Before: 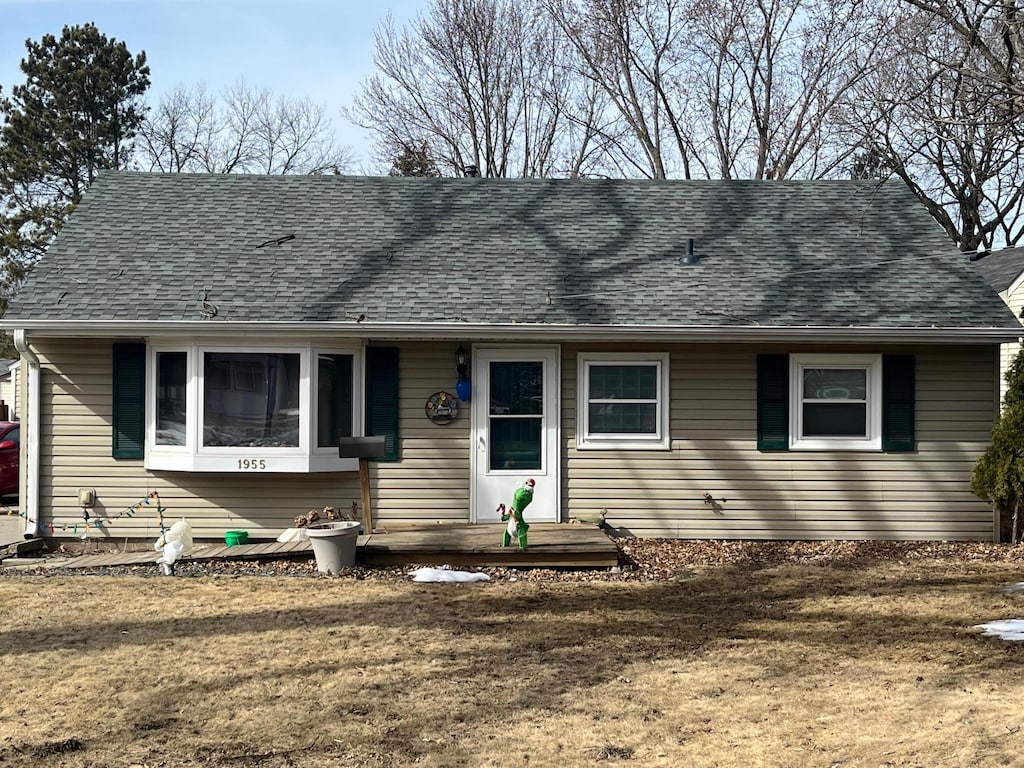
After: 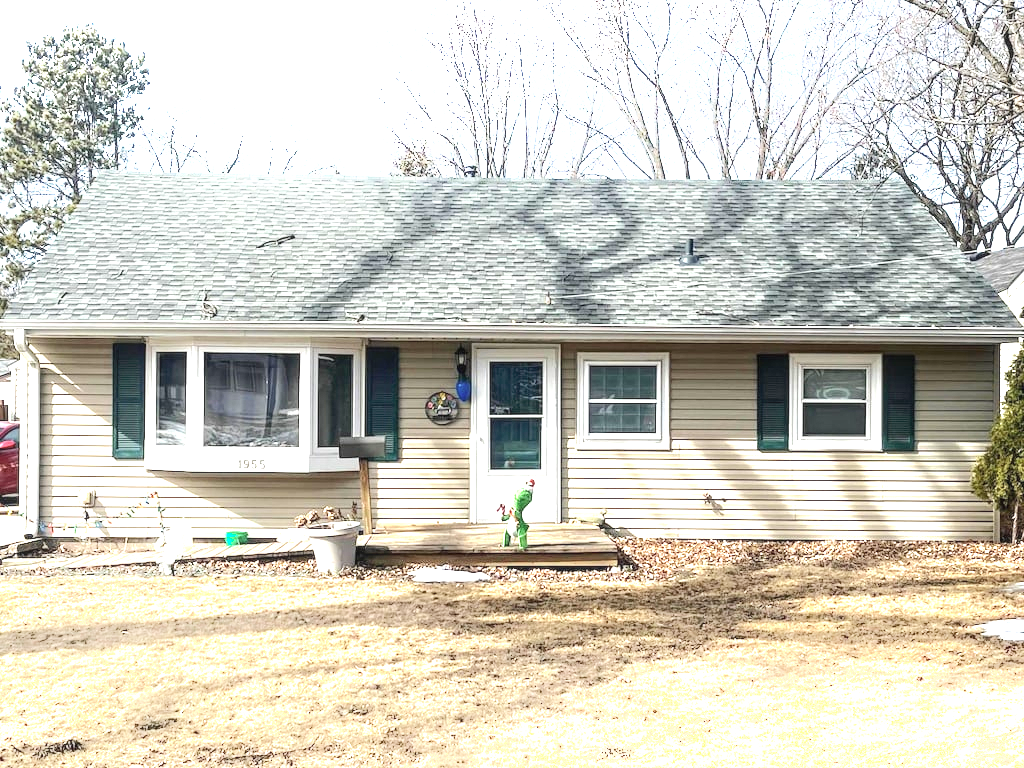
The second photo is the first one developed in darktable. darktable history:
local contrast: on, module defaults
exposure: black level correction 0, exposure 1.7 EV, compensate exposure bias true, compensate highlight preservation false
shadows and highlights: shadows -22.88, highlights 47.4, soften with gaussian
